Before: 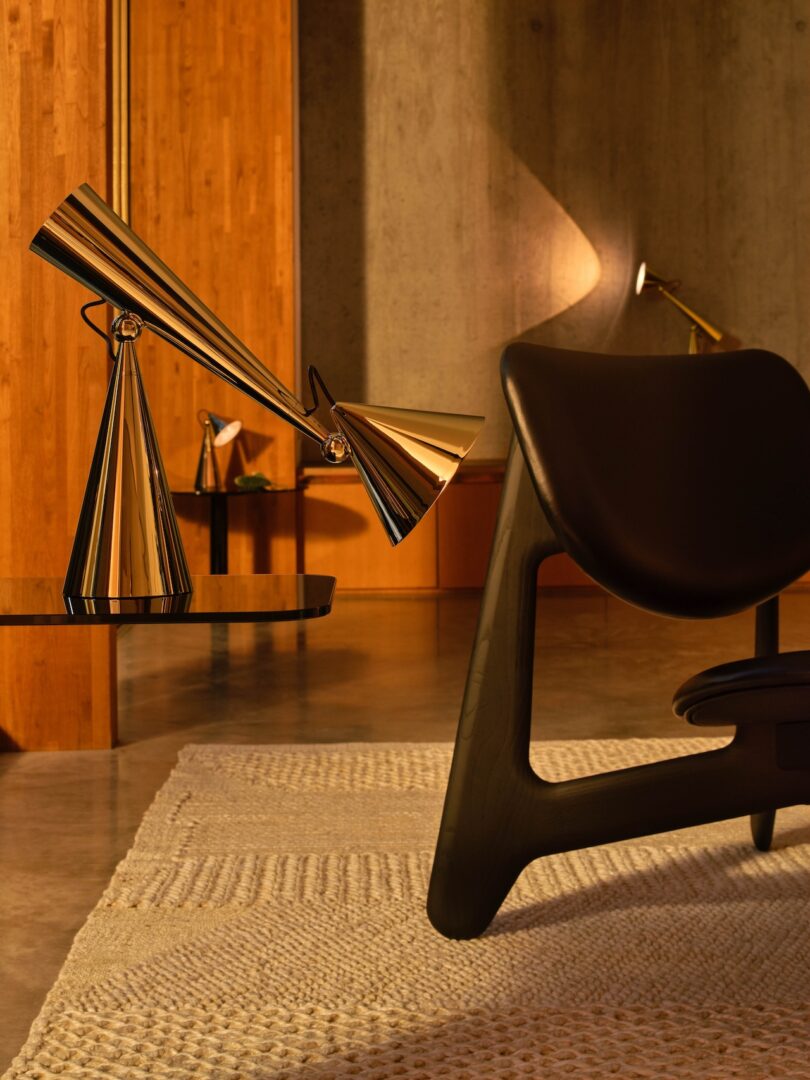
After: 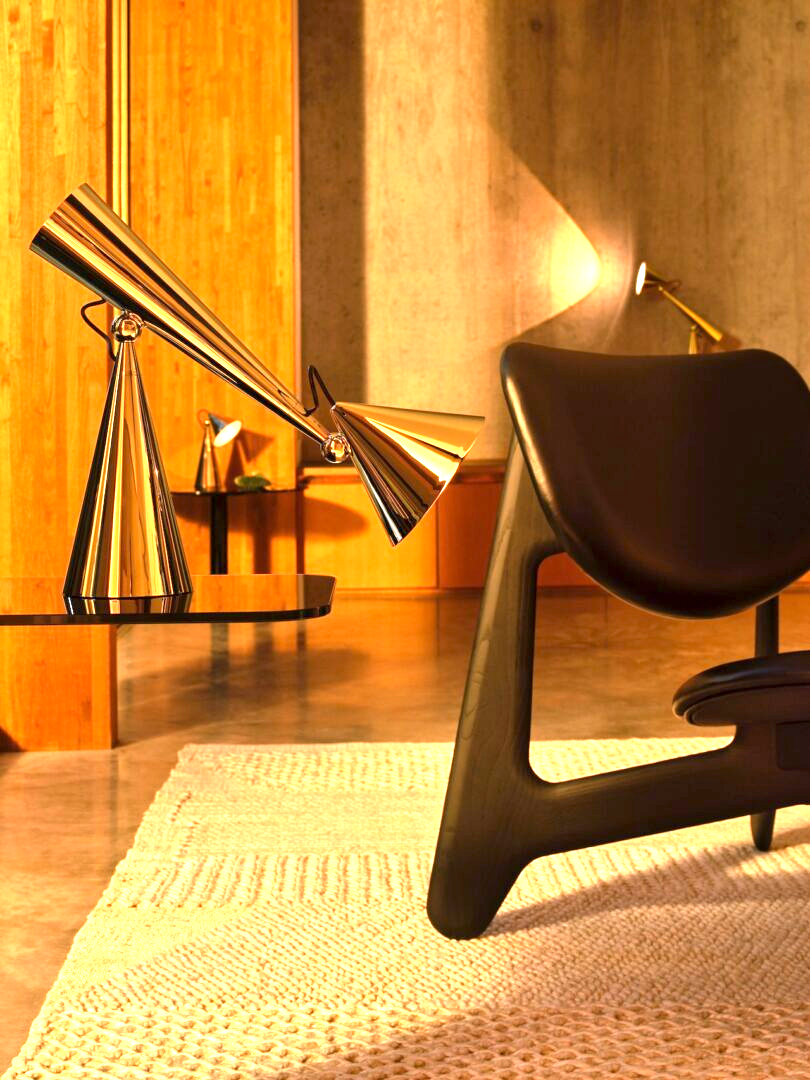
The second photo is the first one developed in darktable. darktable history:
exposure: black level correction 0.001, exposure 1.831 EV, compensate highlight preservation false
